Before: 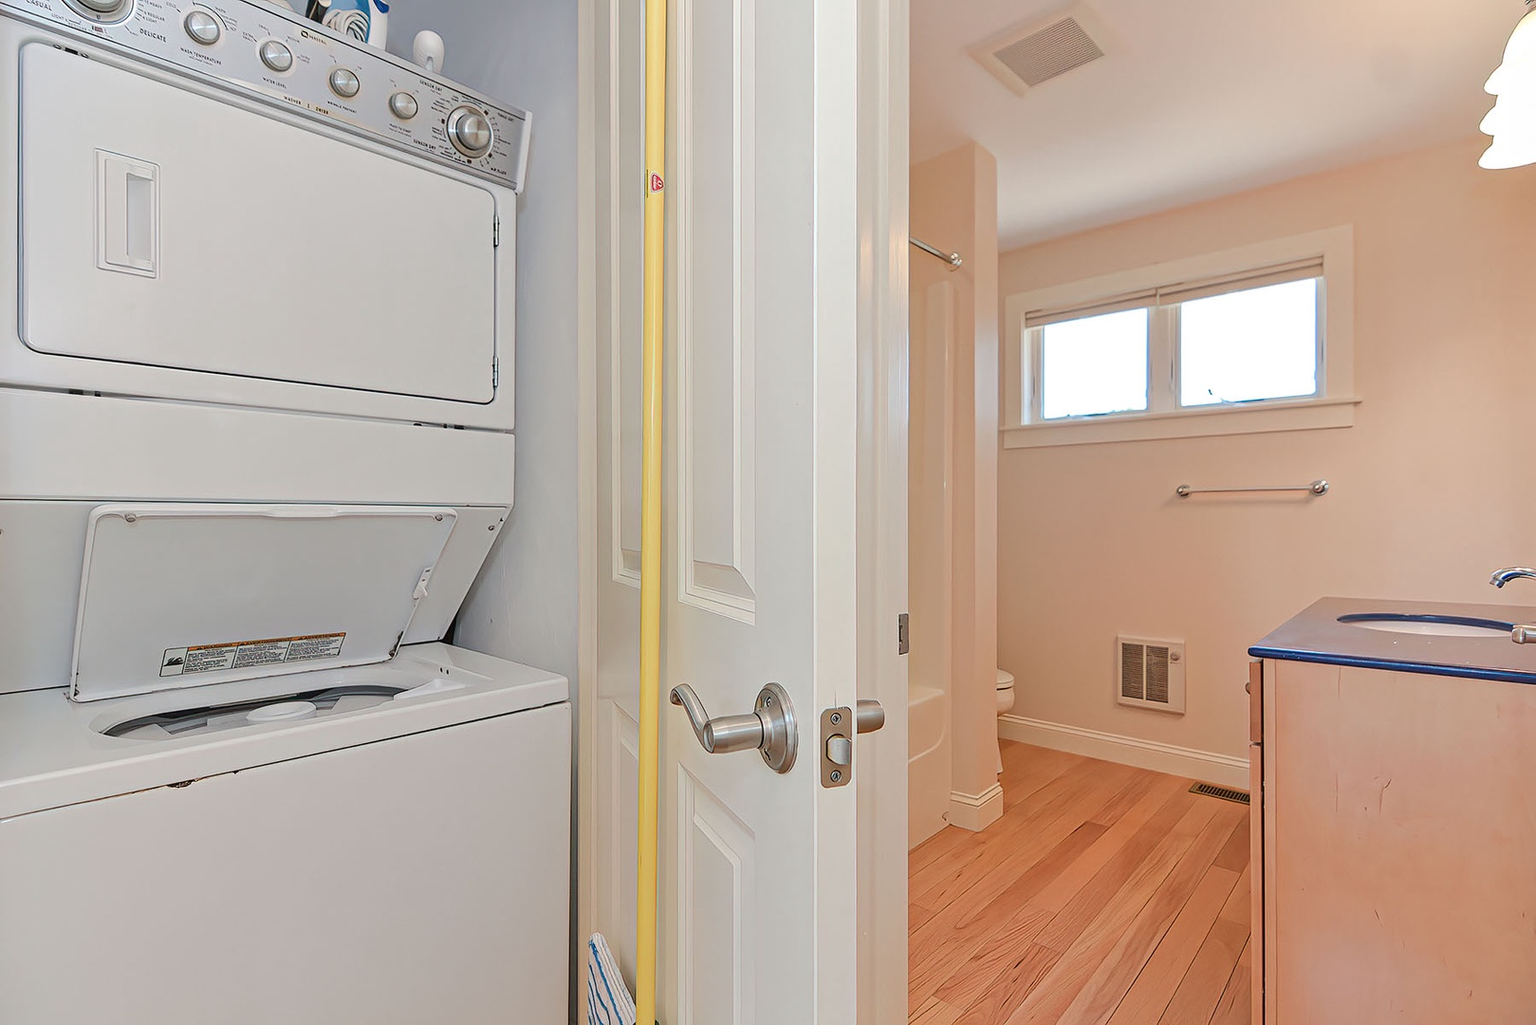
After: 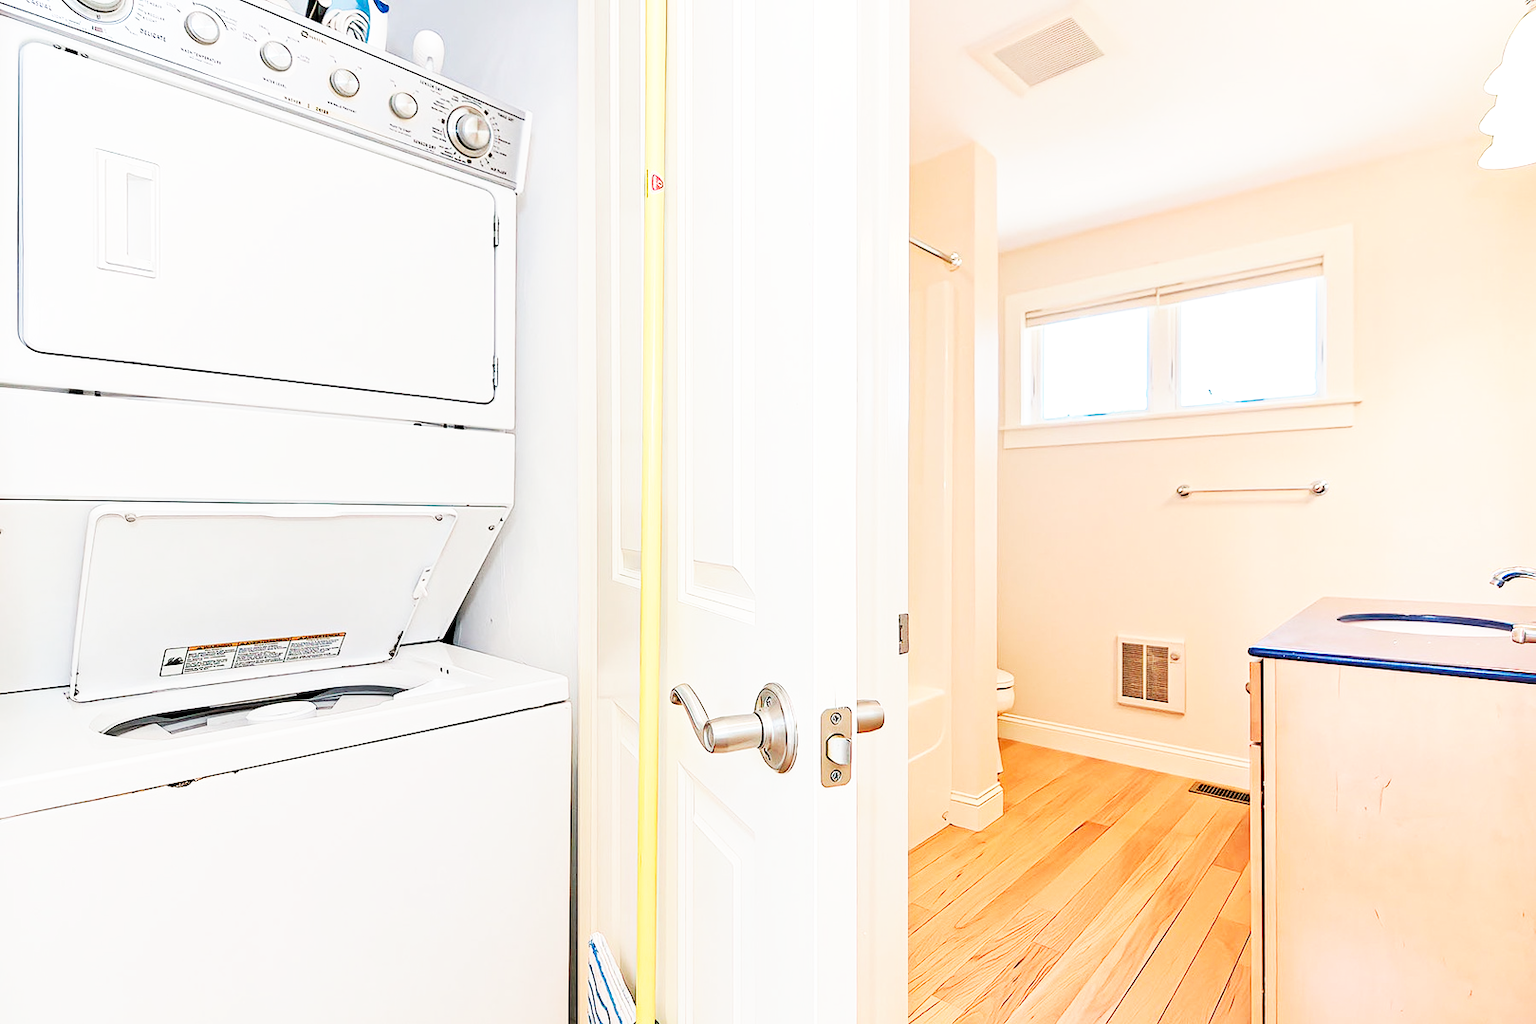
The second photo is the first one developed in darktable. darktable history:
base curve: curves: ch0 [(0, 0) (0.007, 0.004) (0.027, 0.03) (0.046, 0.07) (0.207, 0.54) (0.442, 0.872) (0.673, 0.972) (1, 1)], preserve colors none
rgb levels: levels [[0.01, 0.419, 0.839], [0, 0.5, 1], [0, 0.5, 1]]
